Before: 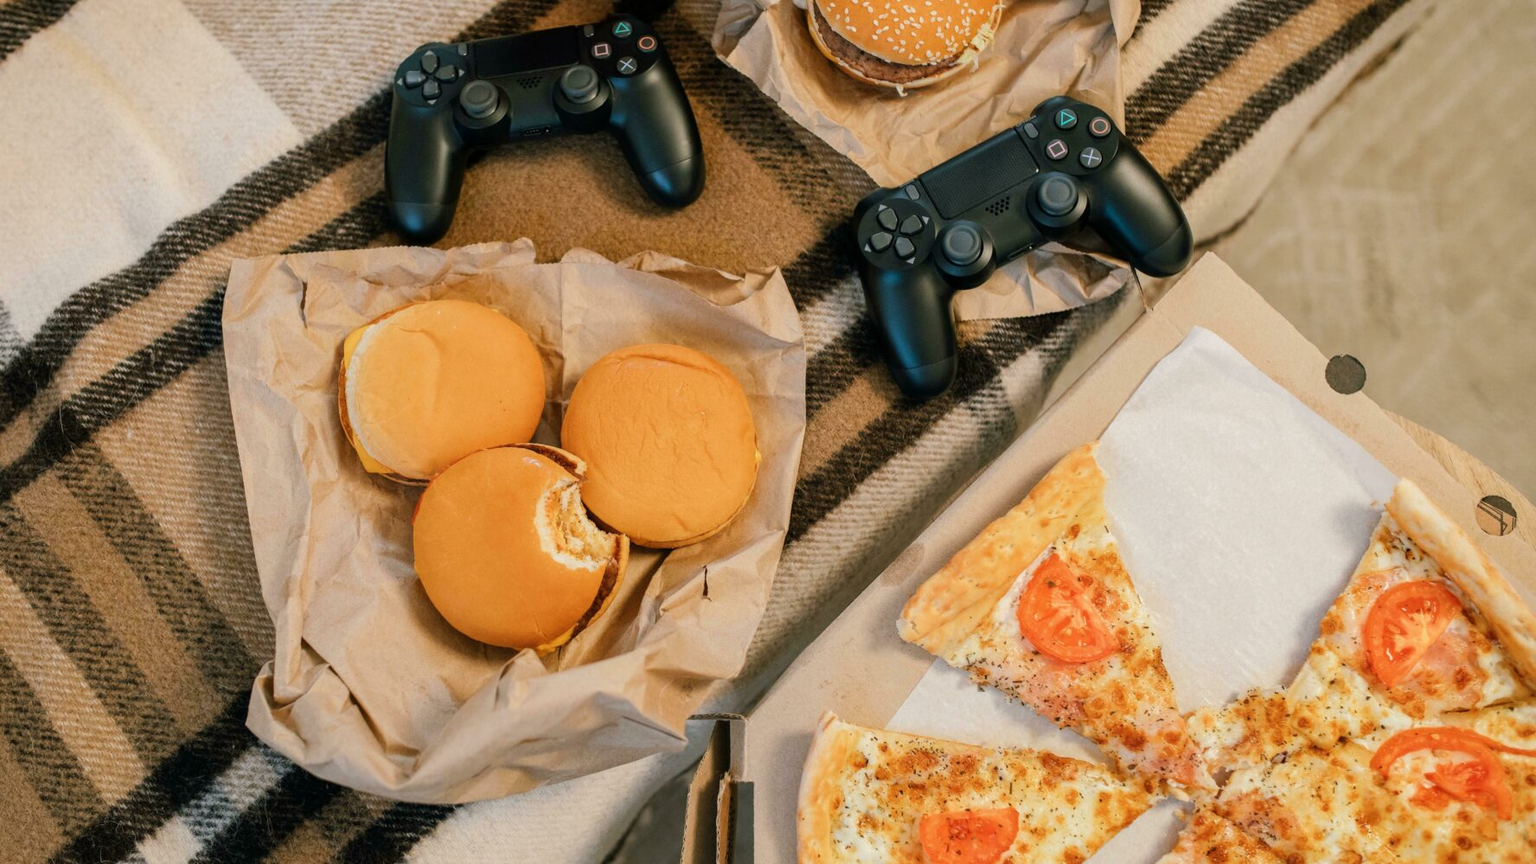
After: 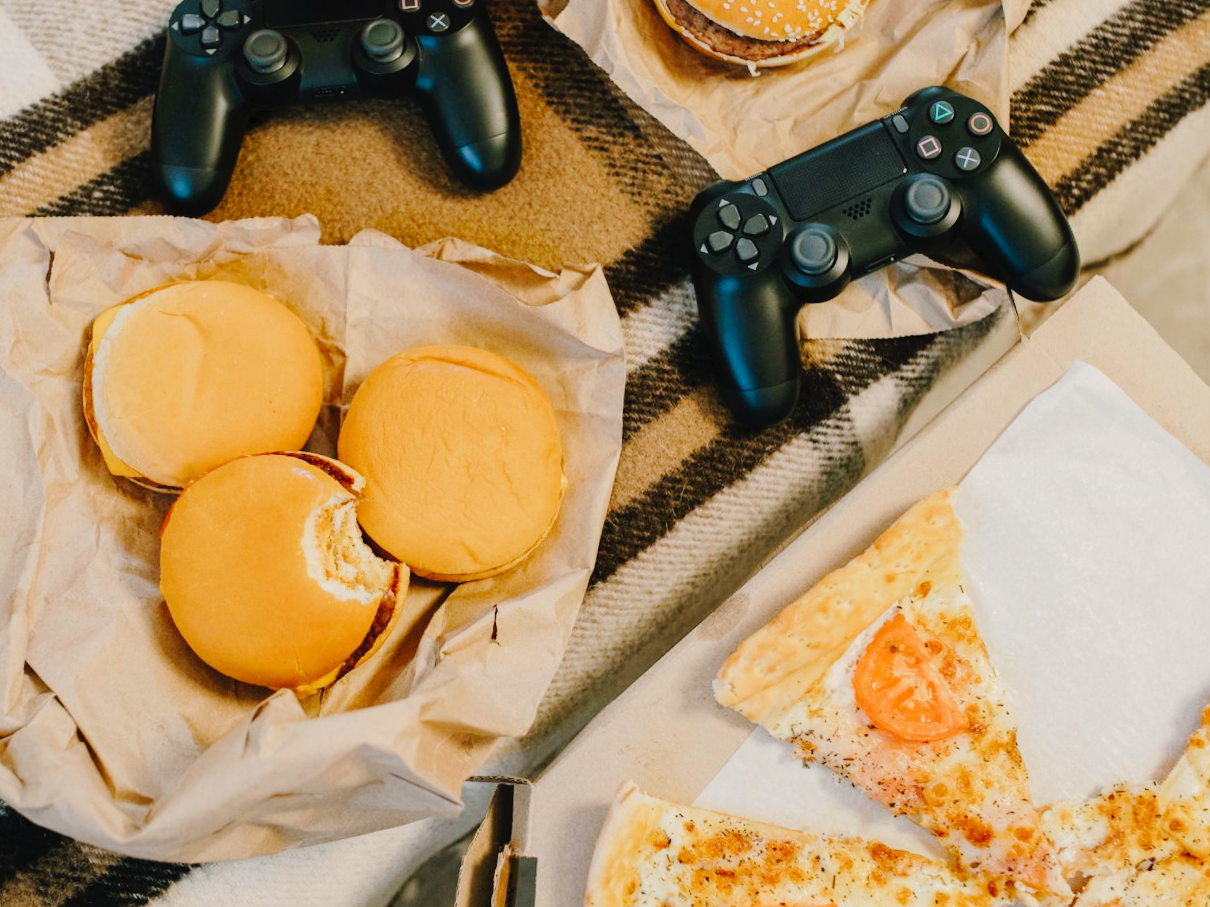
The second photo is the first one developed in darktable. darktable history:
crop and rotate: angle -3.27°, left 14.277%, top 0.028%, right 10.766%, bottom 0.028%
tone curve: curves: ch0 [(0, 0) (0.003, 0.026) (0.011, 0.03) (0.025, 0.038) (0.044, 0.046) (0.069, 0.055) (0.1, 0.075) (0.136, 0.114) (0.177, 0.158) (0.224, 0.215) (0.277, 0.296) (0.335, 0.386) (0.399, 0.479) (0.468, 0.568) (0.543, 0.637) (0.623, 0.707) (0.709, 0.773) (0.801, 0.834) (0.898, 0.896) (1, 1)], preserve colors none
